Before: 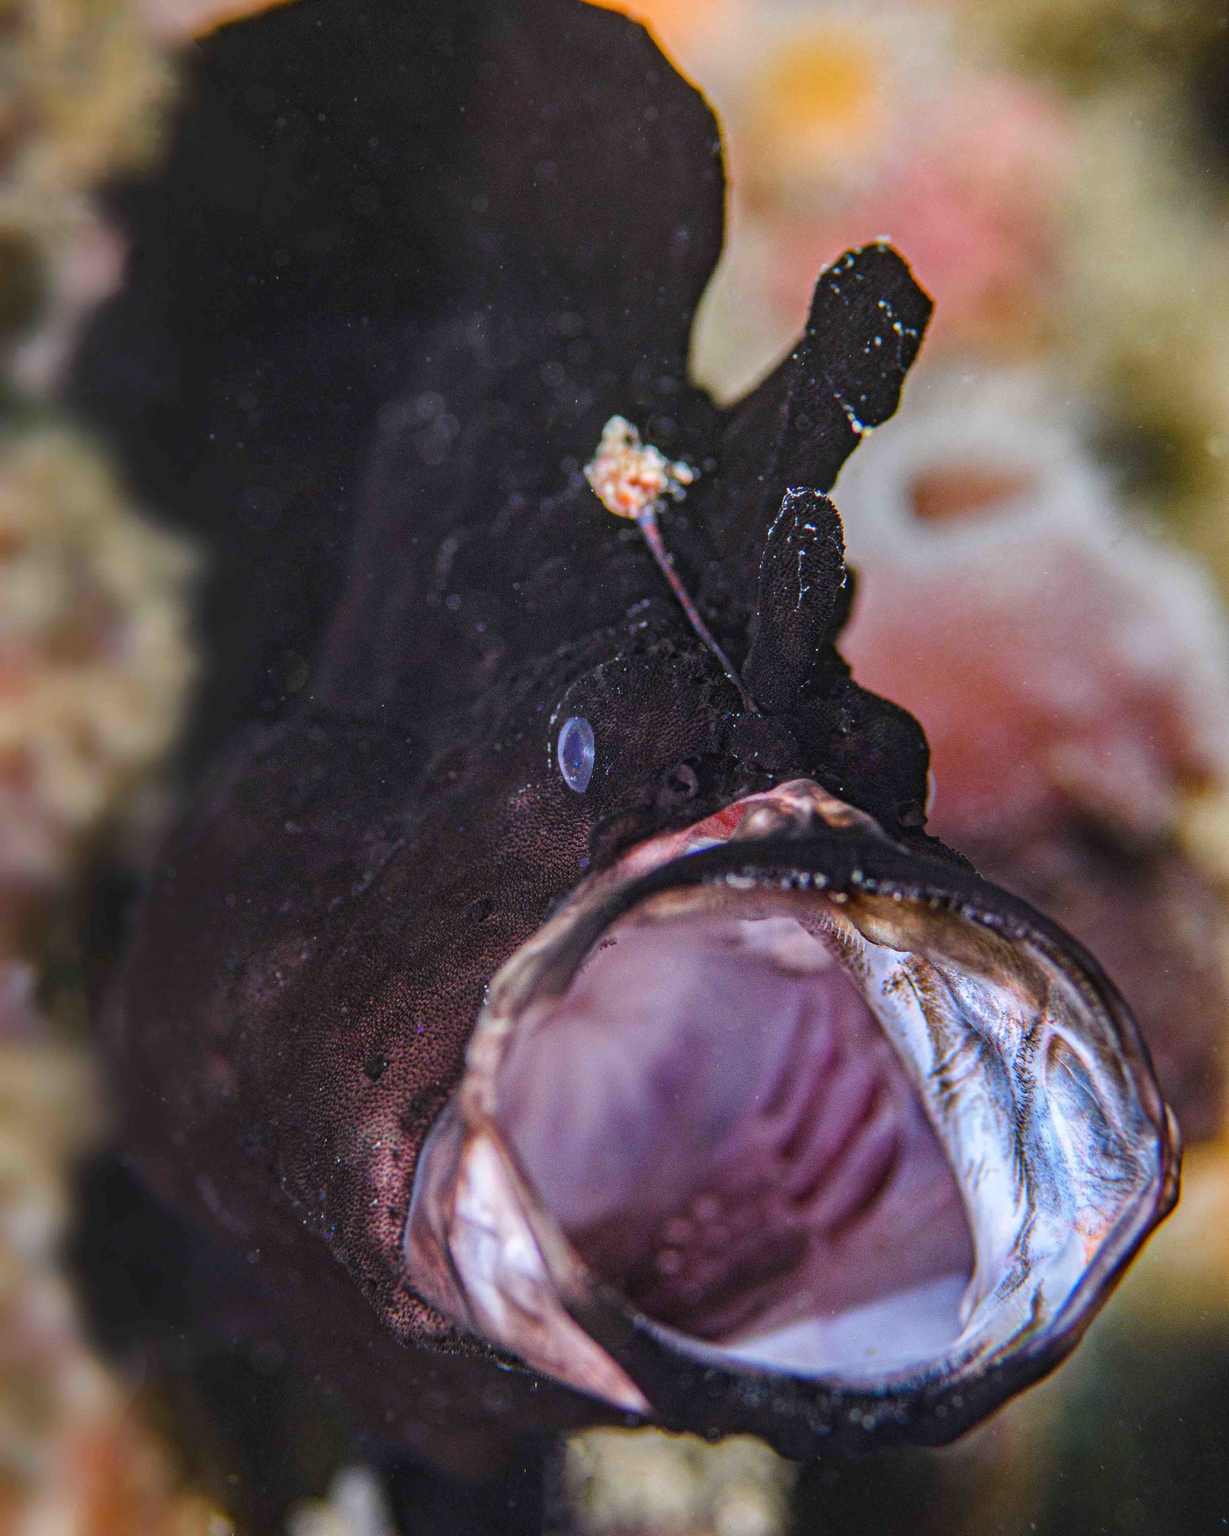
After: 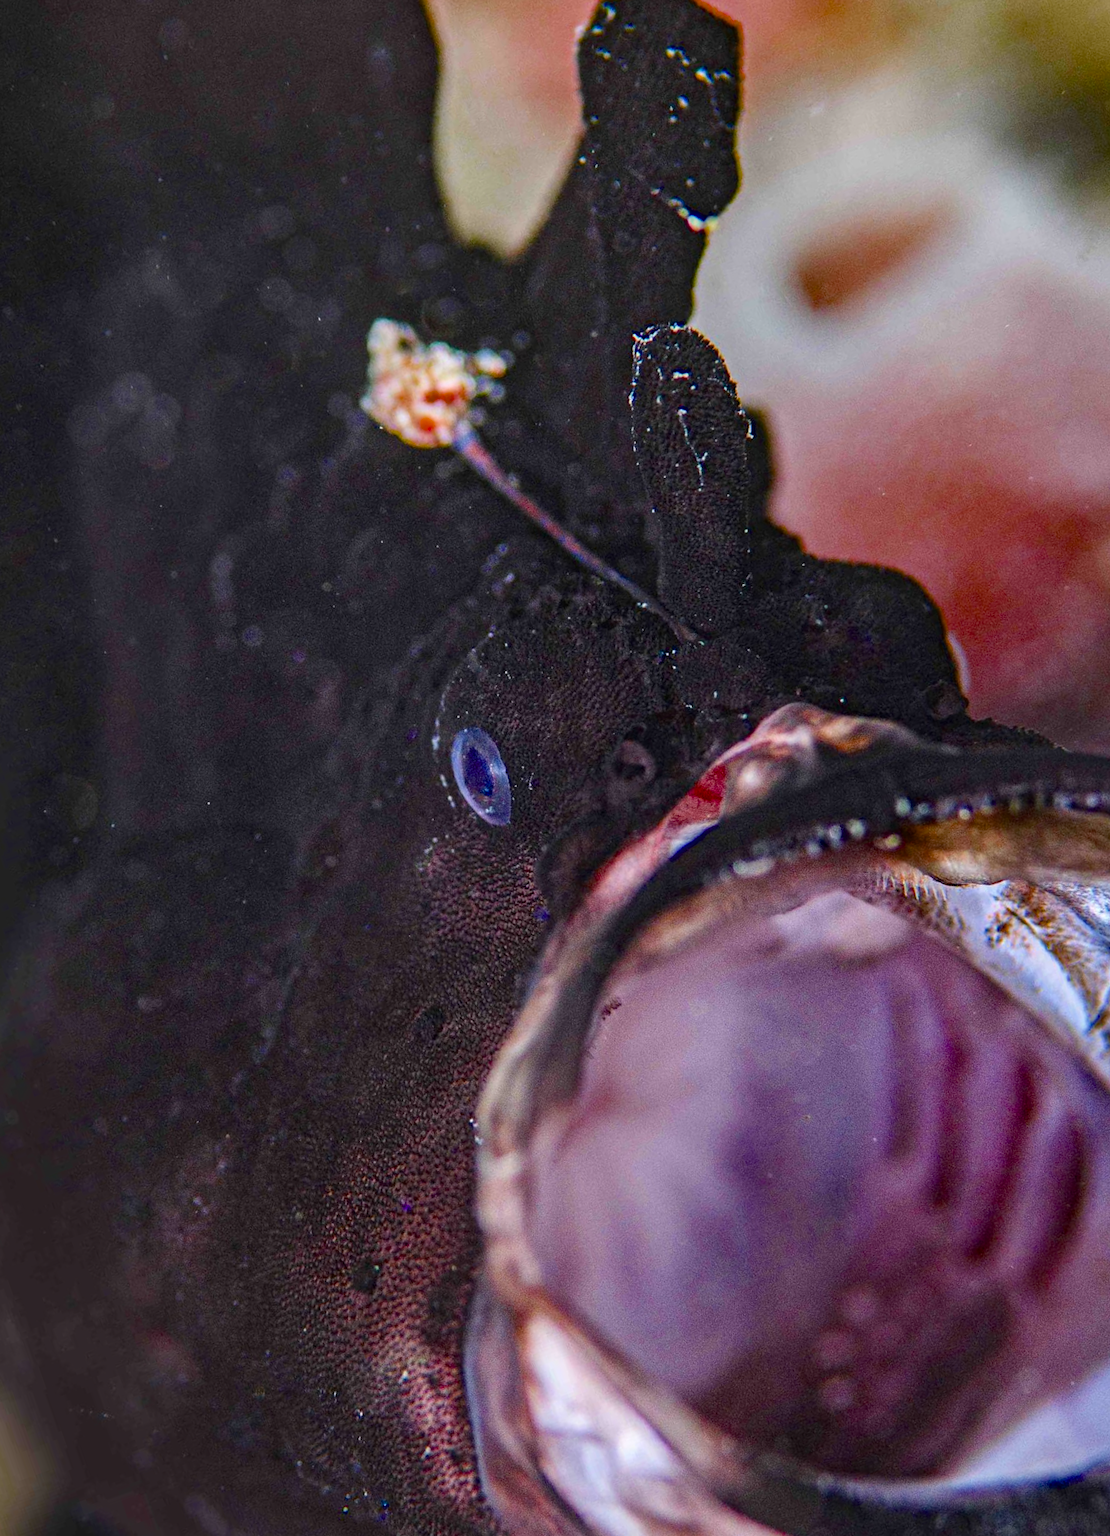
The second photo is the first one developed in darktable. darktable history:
exposure: black level correction 0.001, compensate highlight preservation false
crop and rotate: angle 19.56°, left 6.757%, right 3.919%, bottom 1.178%
color balance rgb: linear chroma grading › global chroma -15.591%, perceptual saturation grading › global saturation 30.346%, saturation formula JzAzBz (2021)
